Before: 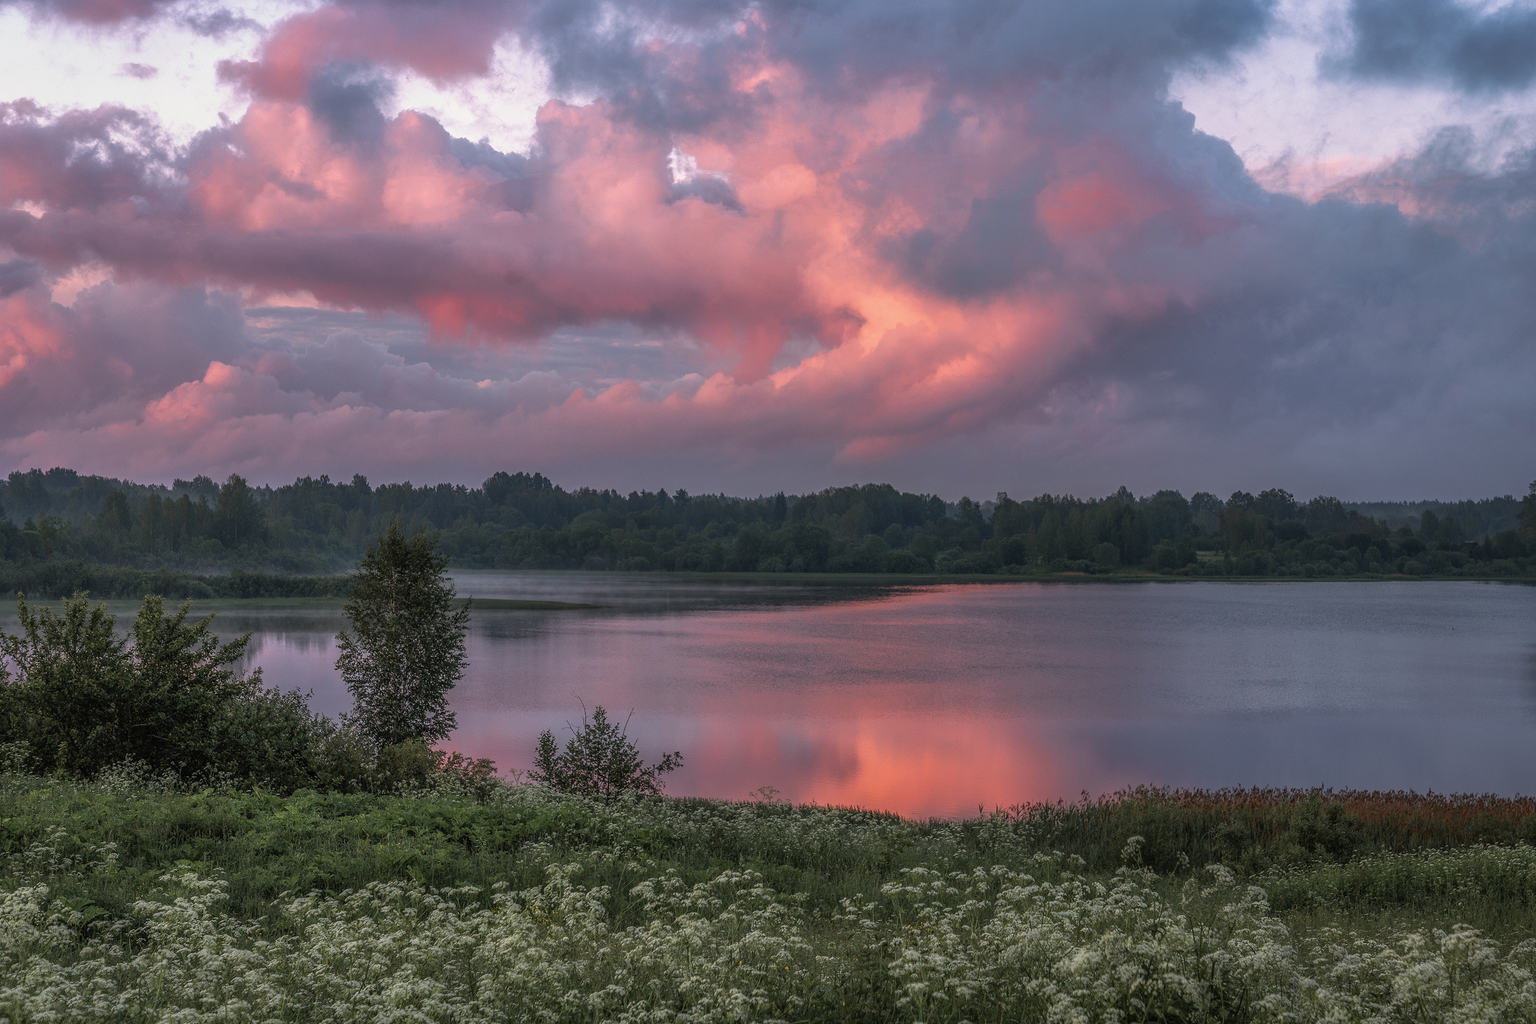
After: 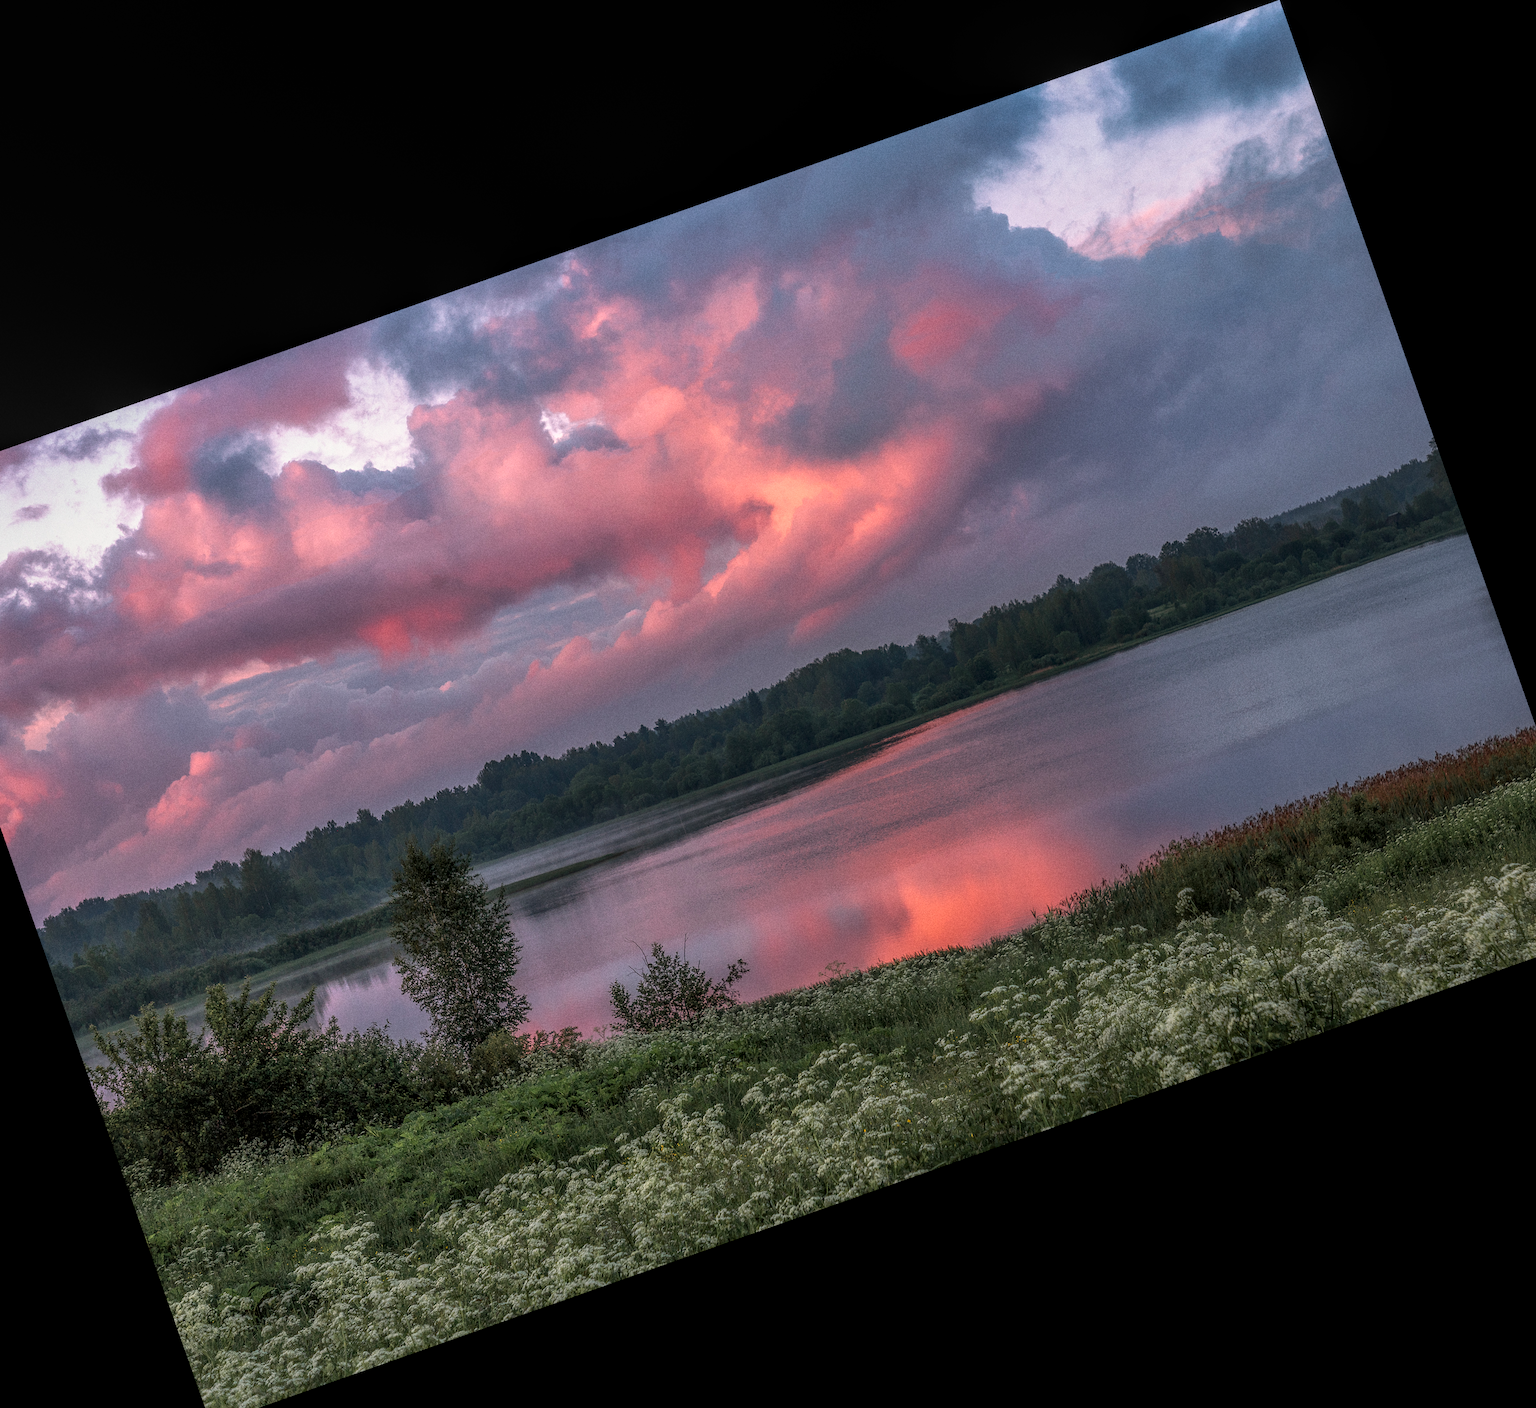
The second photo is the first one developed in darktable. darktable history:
rotate and perspective: automatic cropping off
grain: coarseness 0.09 ISO
crop and rotate: angle 19.43°, left 6.812%, right 4.125%, bottom 1.087%
local contrast: on, module defaults
